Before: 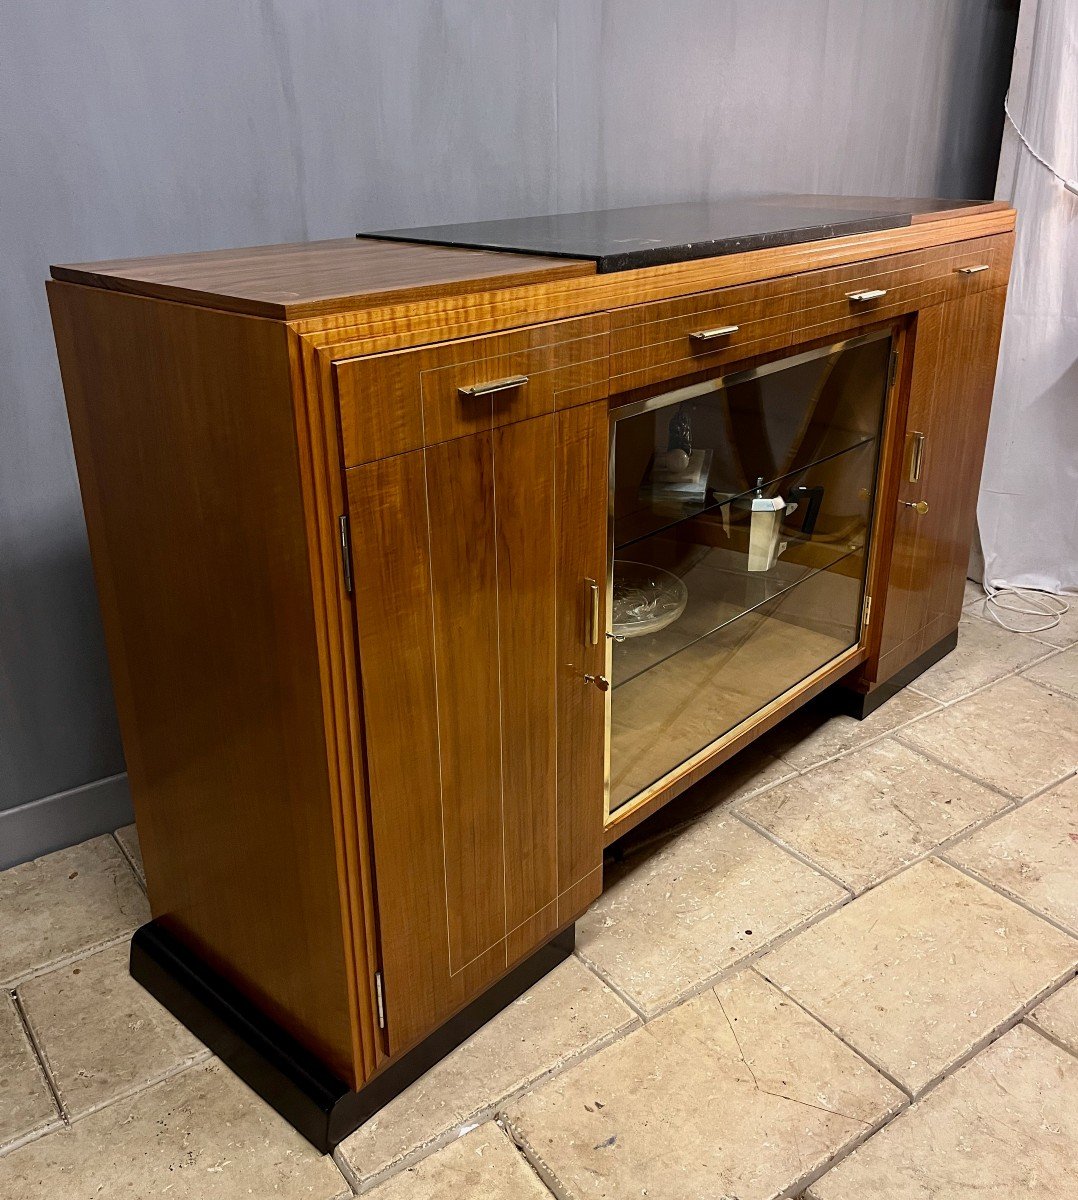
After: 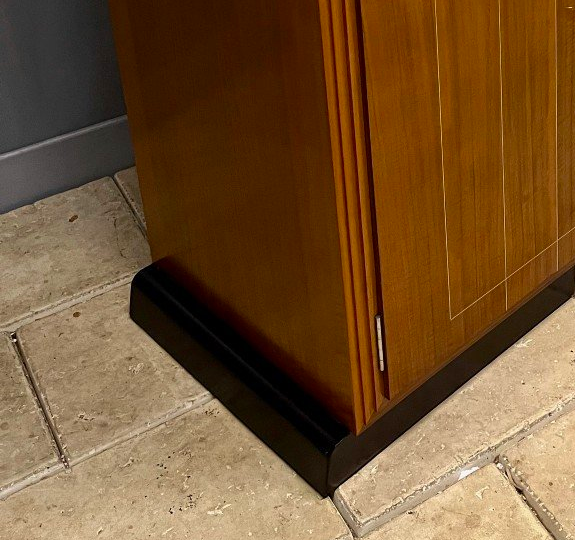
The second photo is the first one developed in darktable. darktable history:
color contrast: green-magenta contrast 1.2, blue-yellow contrast 1.2
crop and rotate: top 54.778%, right 46.61%, bottom 0.159%
